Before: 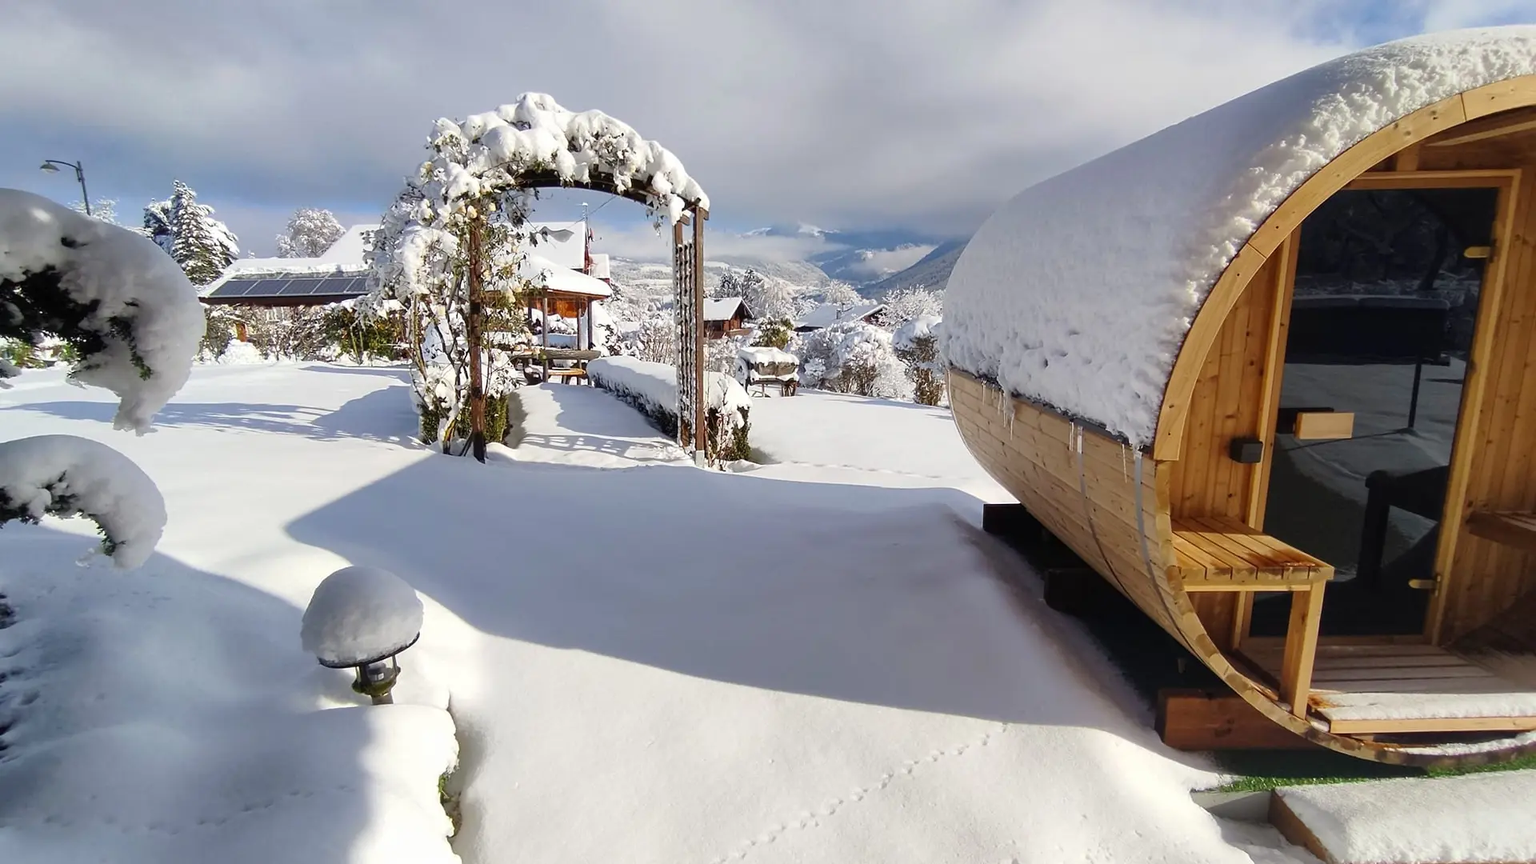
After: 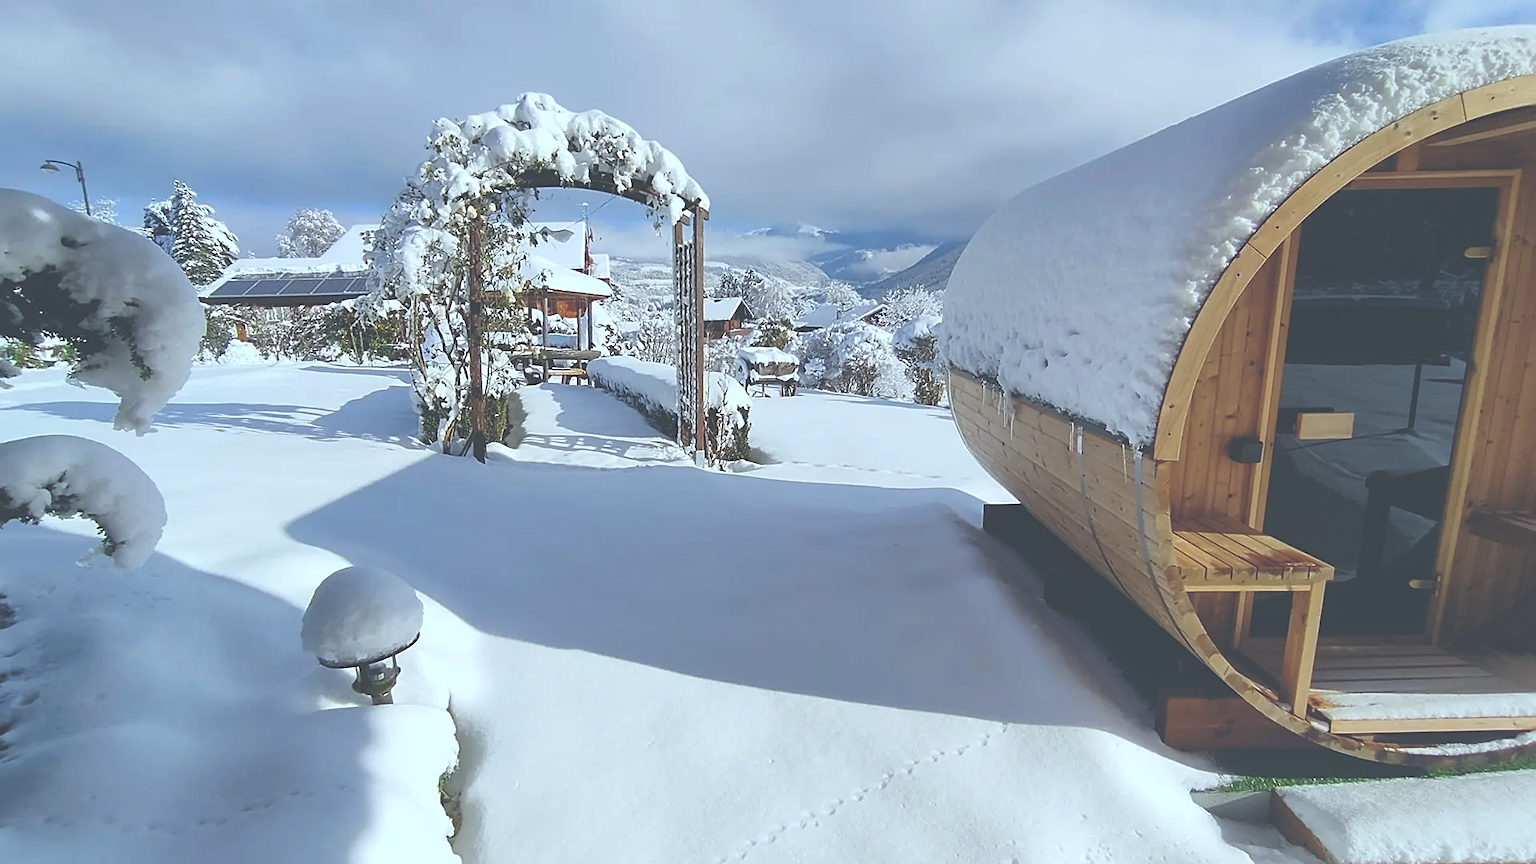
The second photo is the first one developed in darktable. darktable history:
exposure: black level correction -0.062, exposure -0.05 EV, compensate exposure bias true, compensate highlight preservation false
sharpen: on, module defaults
color calibration: illuminant F (fluorescent), F source F9 (Cool White Deluxe 4150 K) – high CRI, x 0.375, y 0.373, temperature 4153.71 K, gamut compression 1.71
